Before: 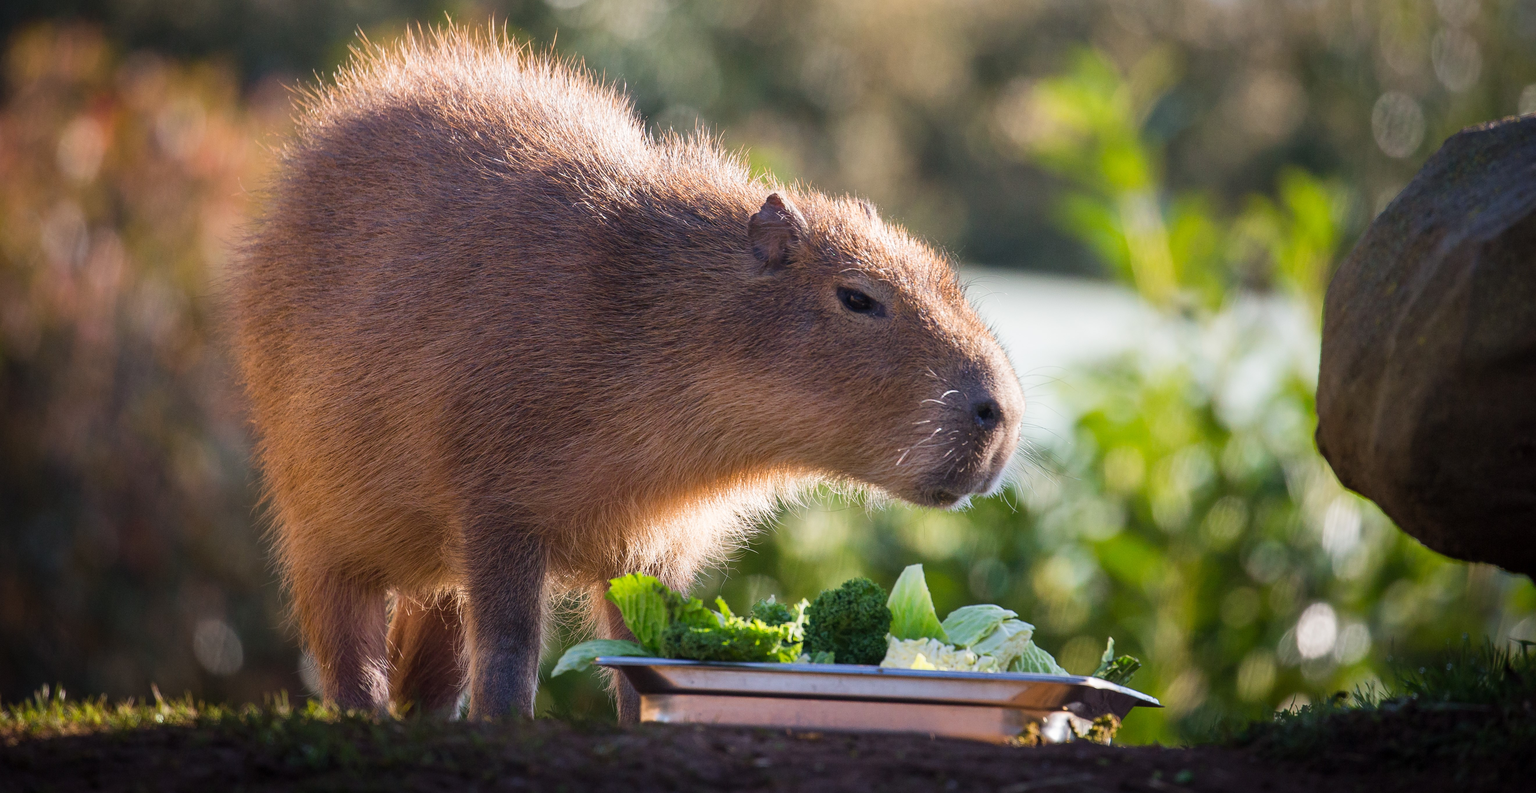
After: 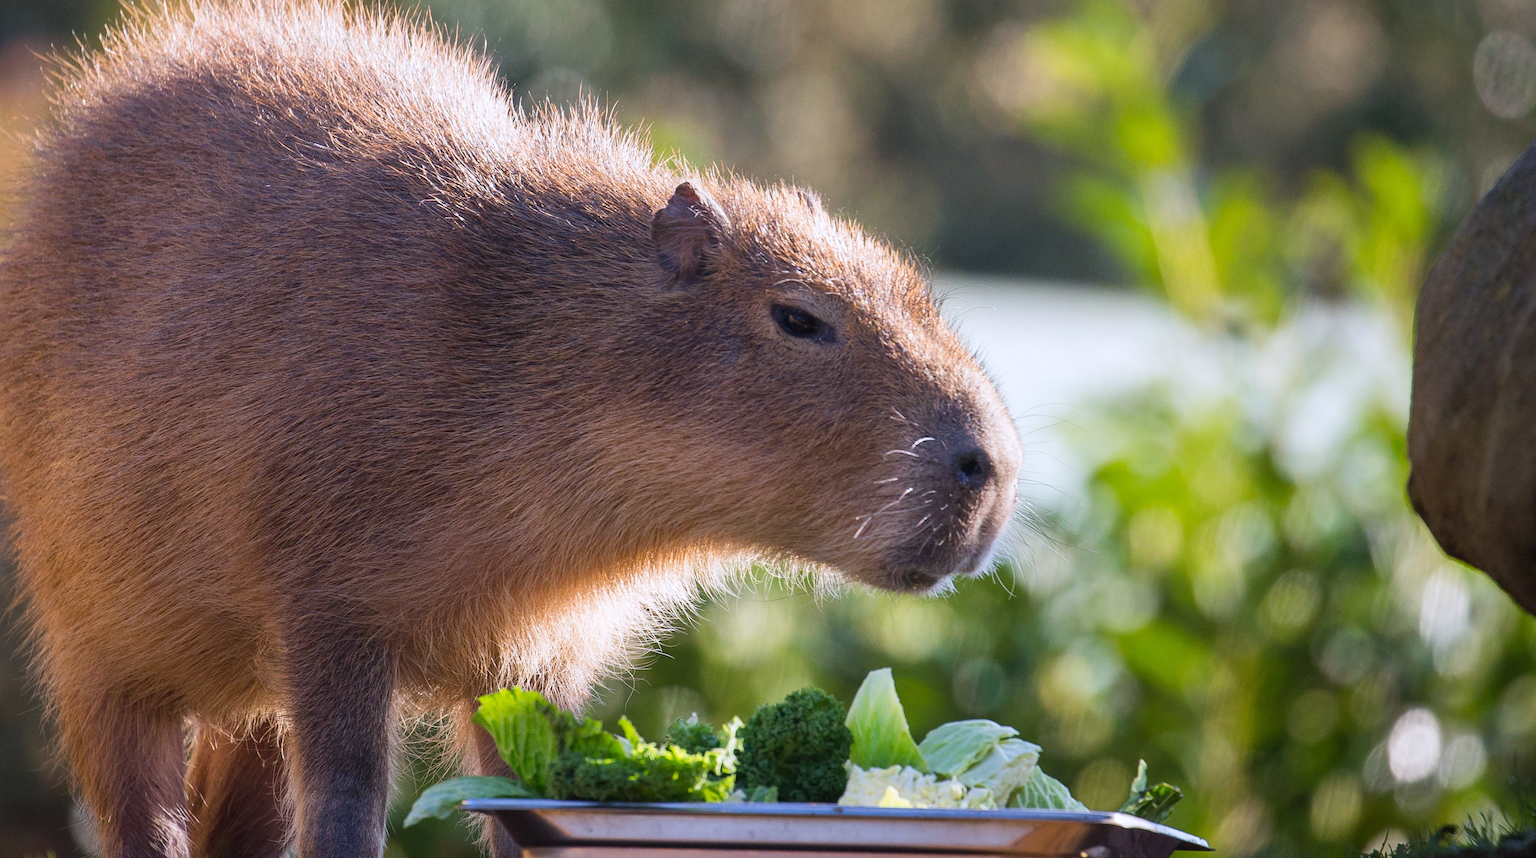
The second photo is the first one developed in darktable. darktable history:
rotate and perspective: rotation -1.17°, automatic cropping off
crop: left 16.768%, top 8.653%, right 8.362%, bottom 12.485%
white balance: red 0.984, blue 1.059
